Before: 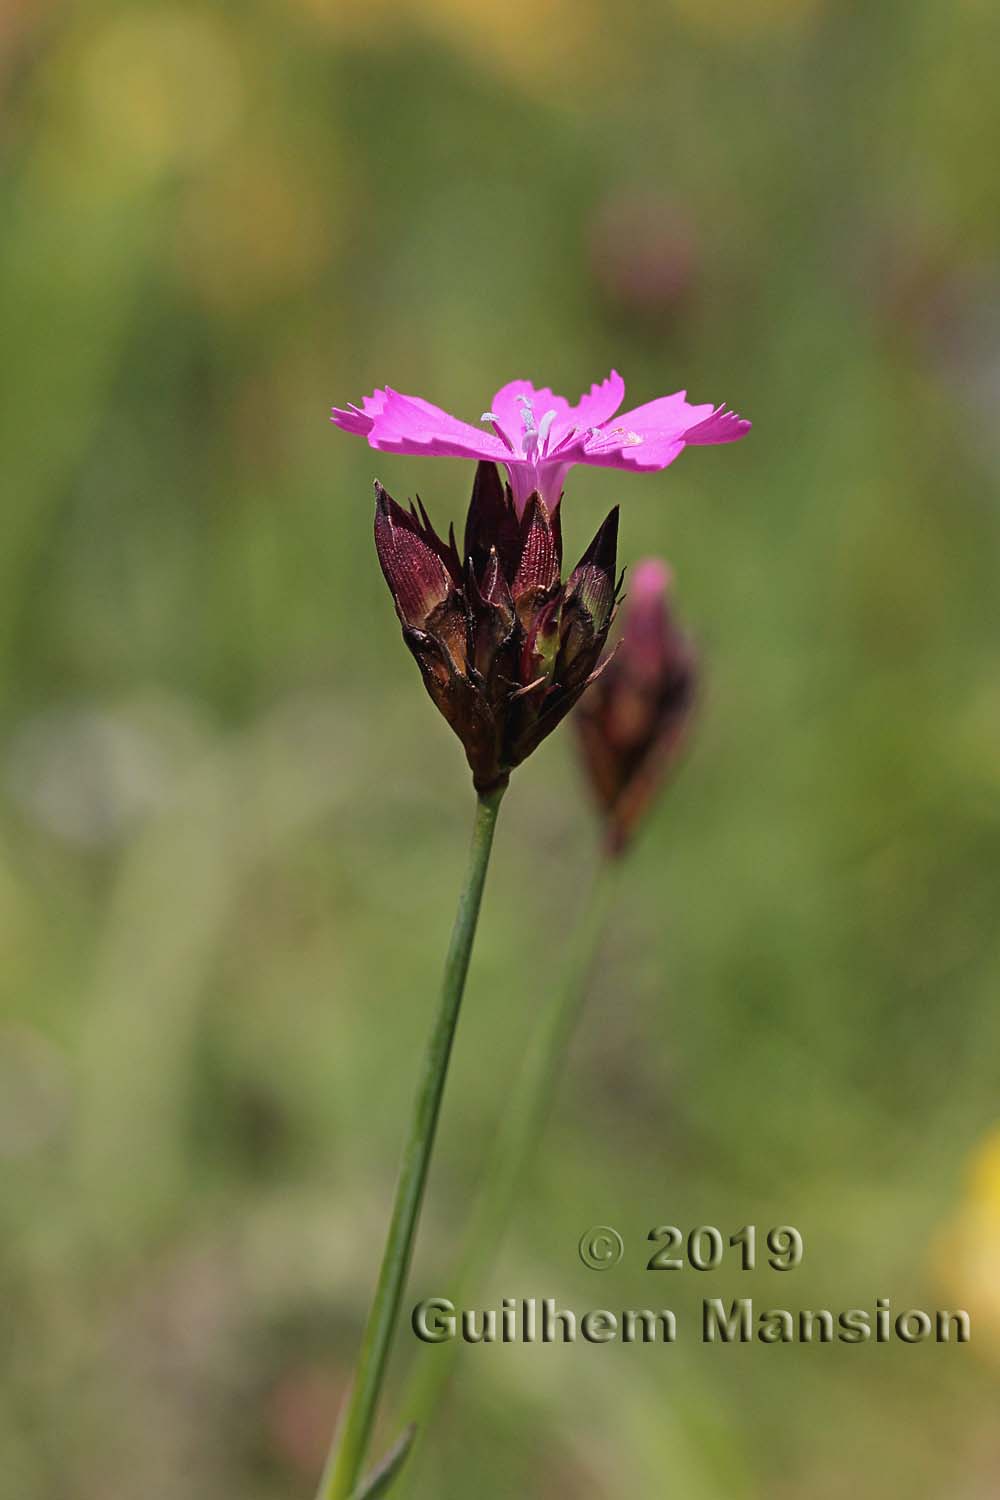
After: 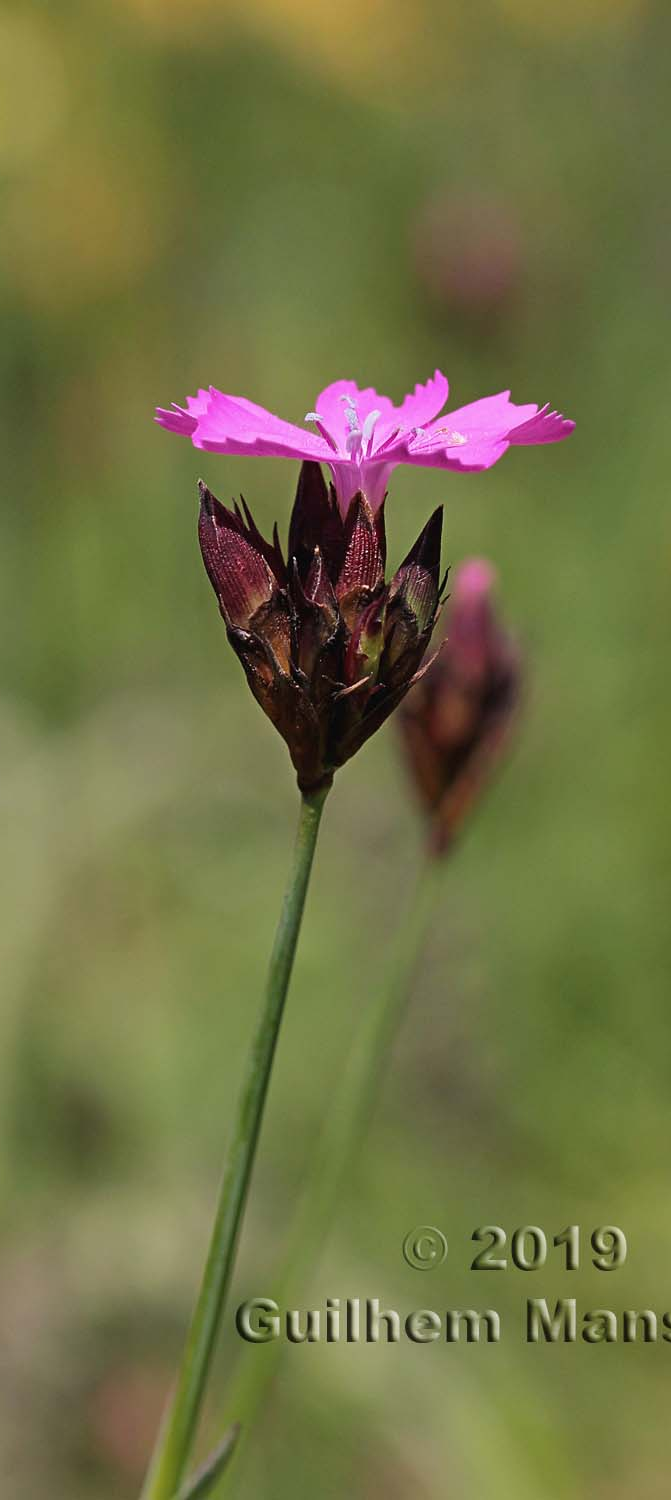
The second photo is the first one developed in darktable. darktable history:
crop and rotate: left 17.631%, right 15.234%
